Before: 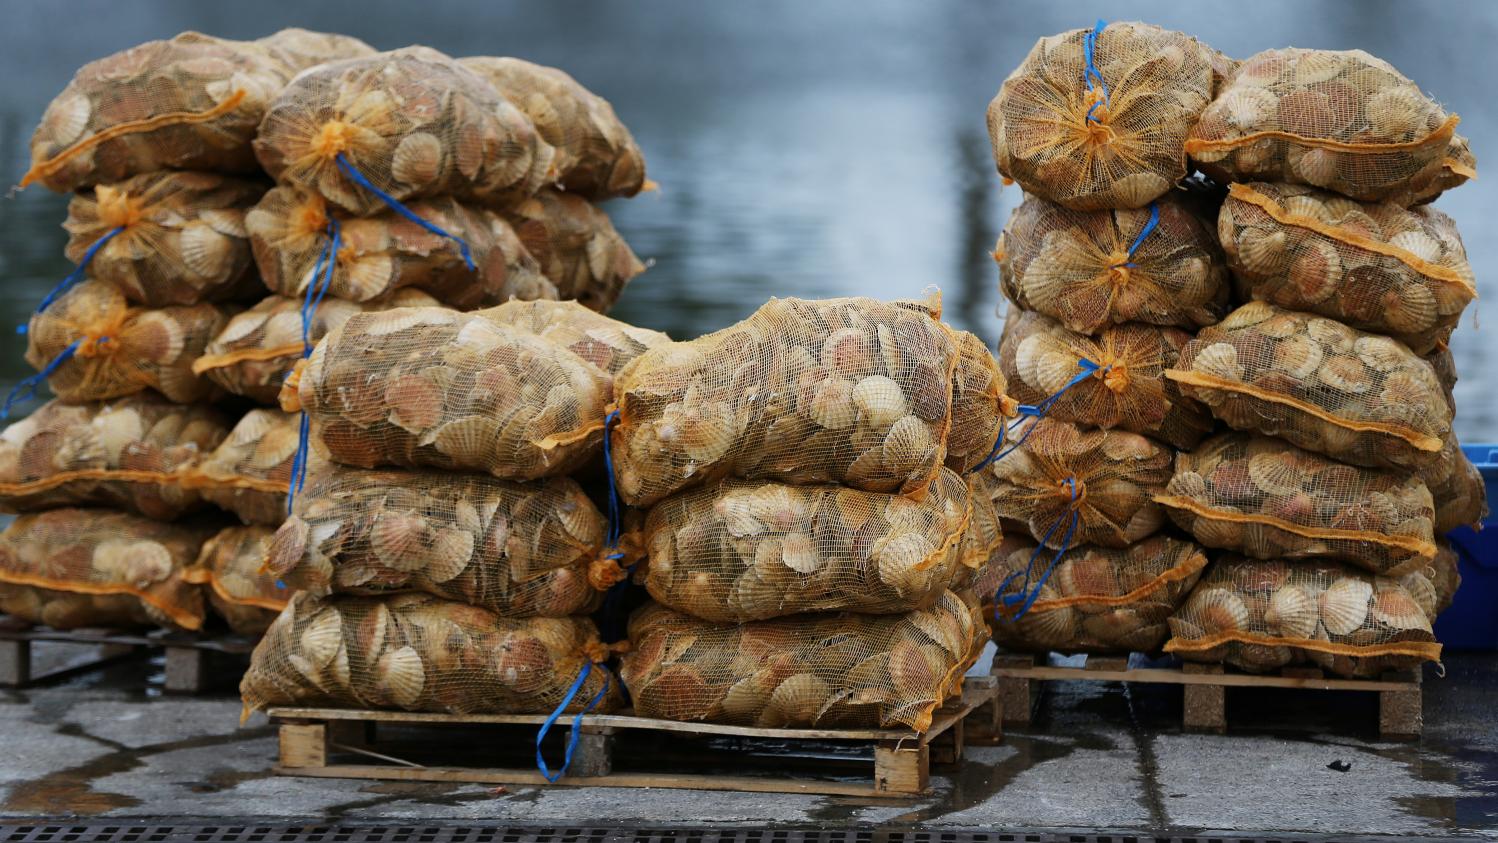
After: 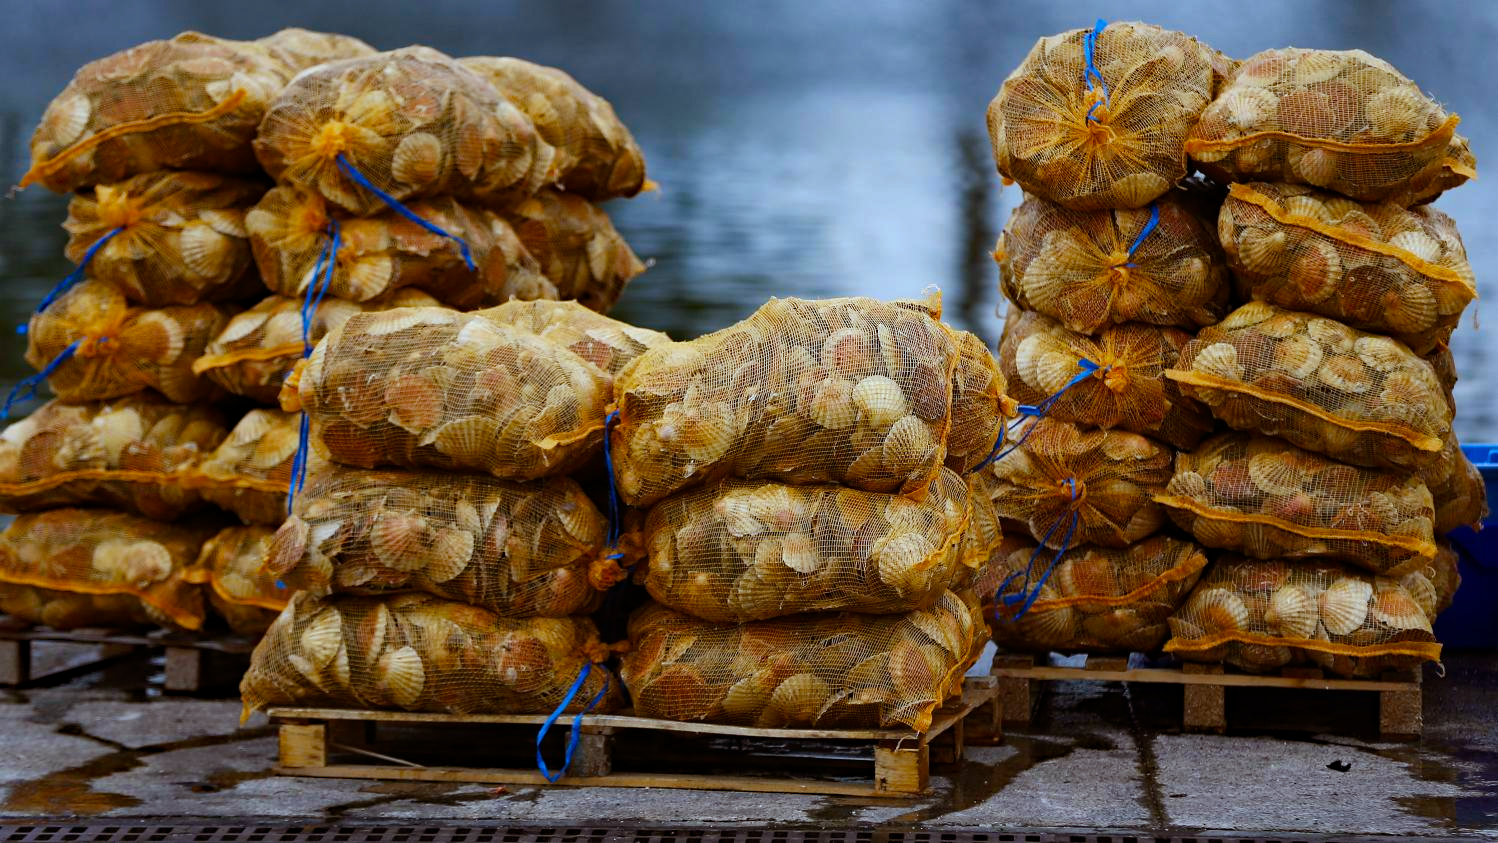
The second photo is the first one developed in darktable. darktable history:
white balance: red 0.925, blue 1.046
rgb levels: mode RGB, independent channels, levels [[0, 0.5, 1], [0, 0.521, 1], [0, 0.536, 1]]
color balance rgb: linear chroma grading › global chroma 8.12%, perceptual saturation grading › global saturation 9.07%, perceptual saturation grading › highlights -13.84%, perceptual saturation grading › mid-tones 14.88%, perceptual saturation grading › shadows 22.8%, perceptual brilliance grading › highlights 2.61%, global vibrance 12.07%
haze removal: strength 0.29, distance 0.25, compatibility mode true, adaptive false
